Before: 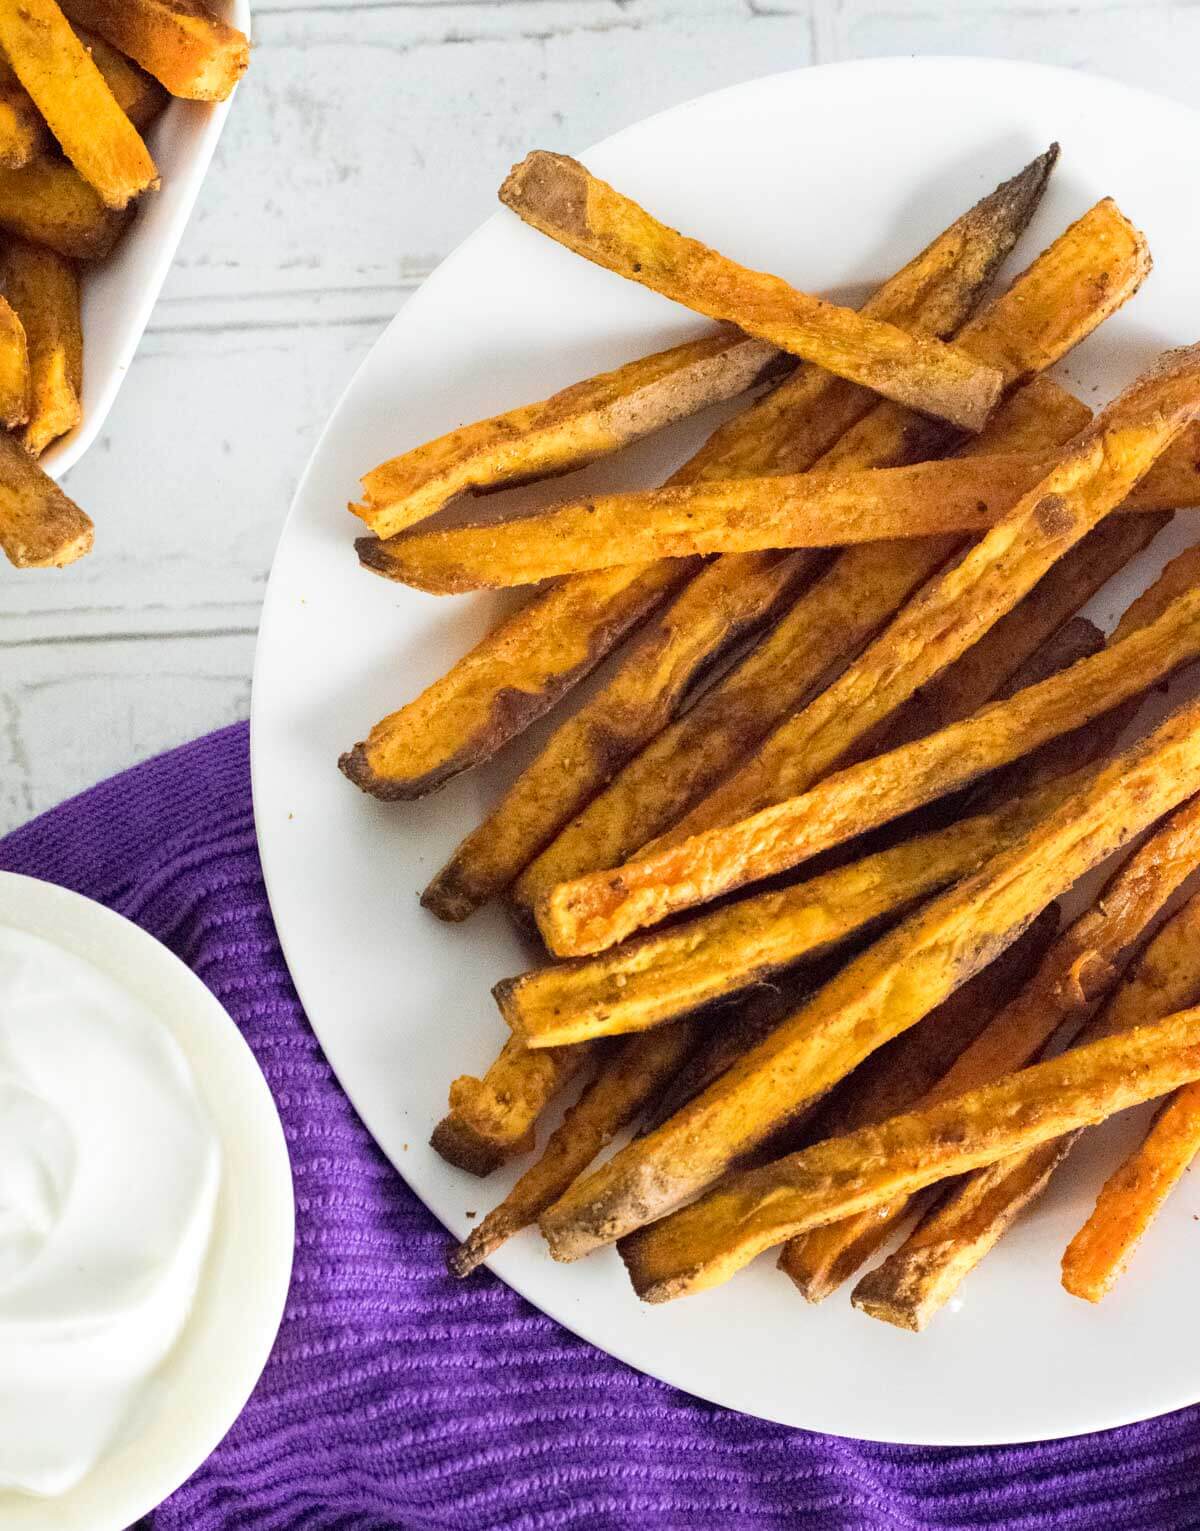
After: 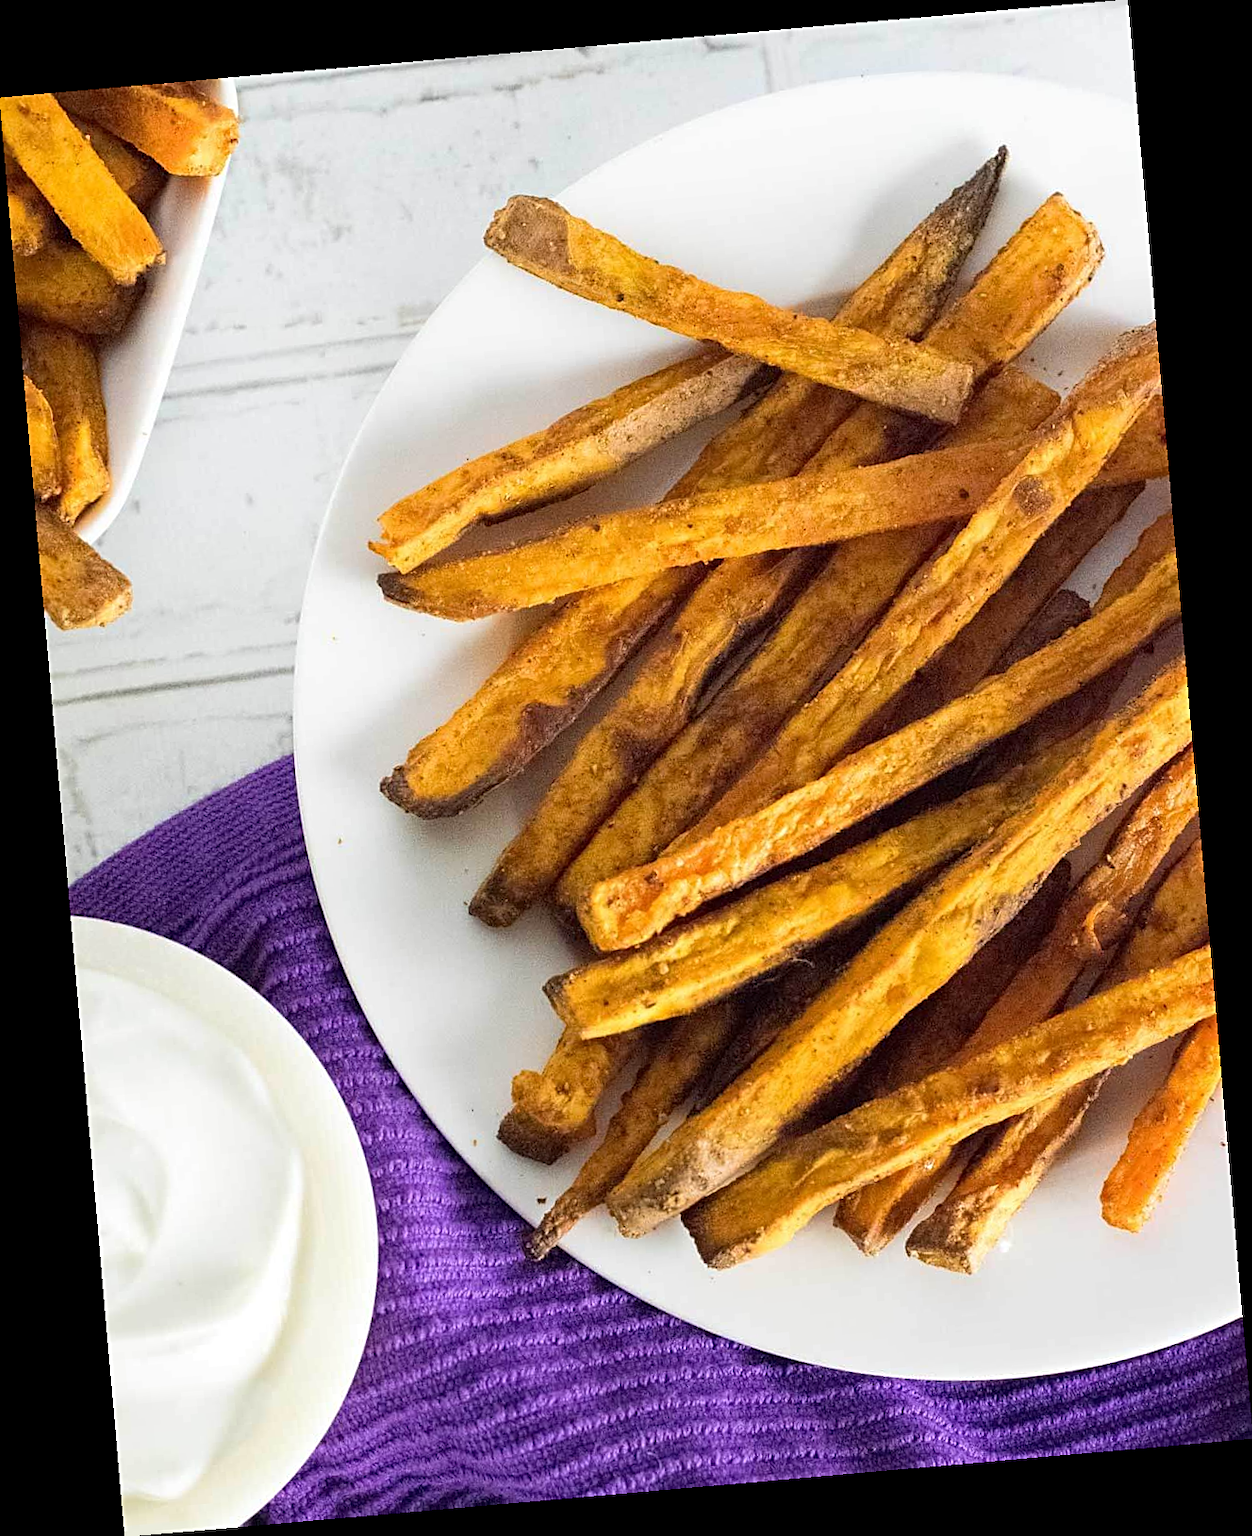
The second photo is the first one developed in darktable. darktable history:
rotate and perspective: rotation -4.98°, automatic cropping off
sharpen: on, module defaults
